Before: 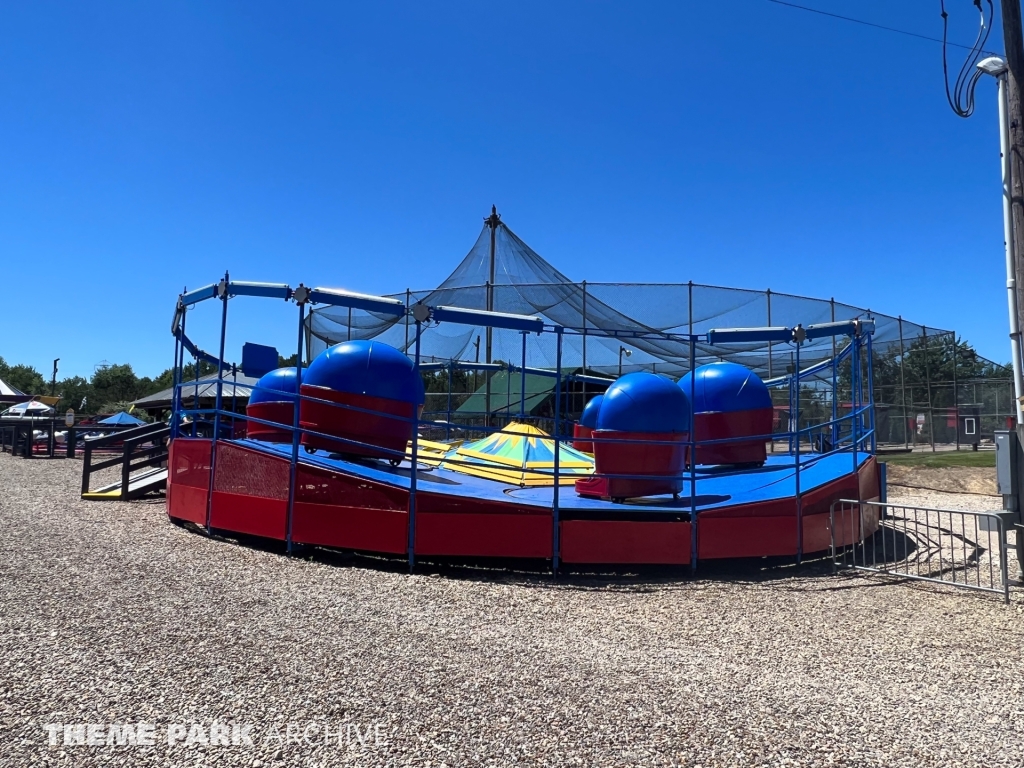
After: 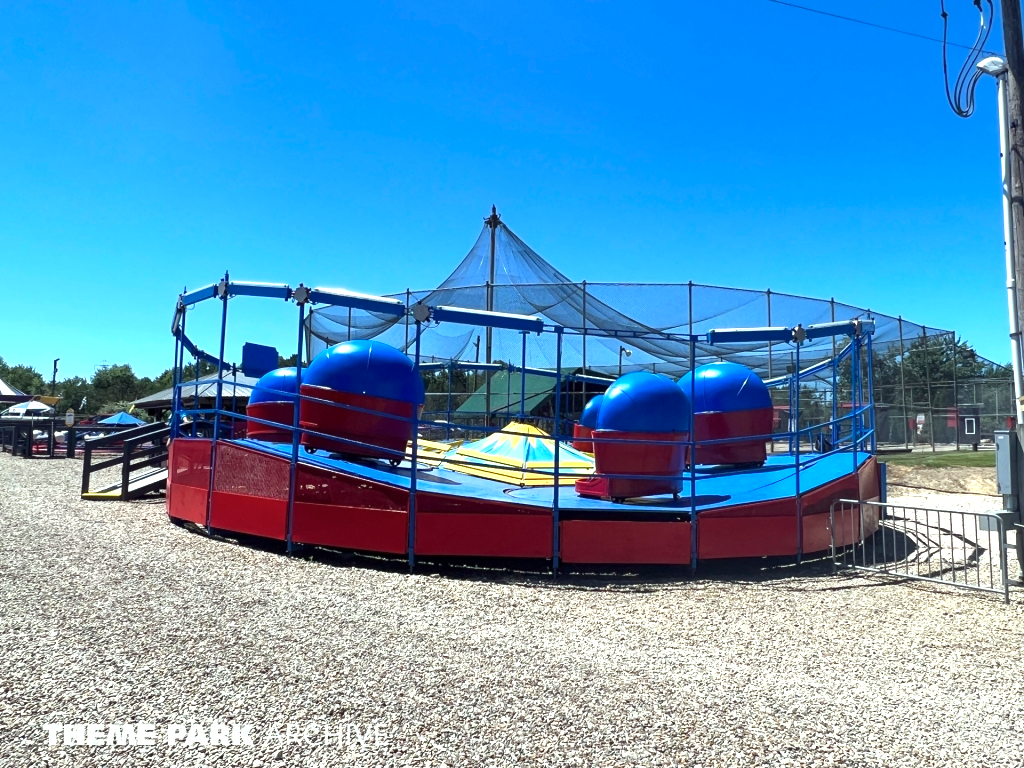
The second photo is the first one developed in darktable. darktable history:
exposure: black level correction 0, exposure 0.932 EV, compensate highlight preservation false
color correction: highlights a* -6.89, highlights b* 0.748
